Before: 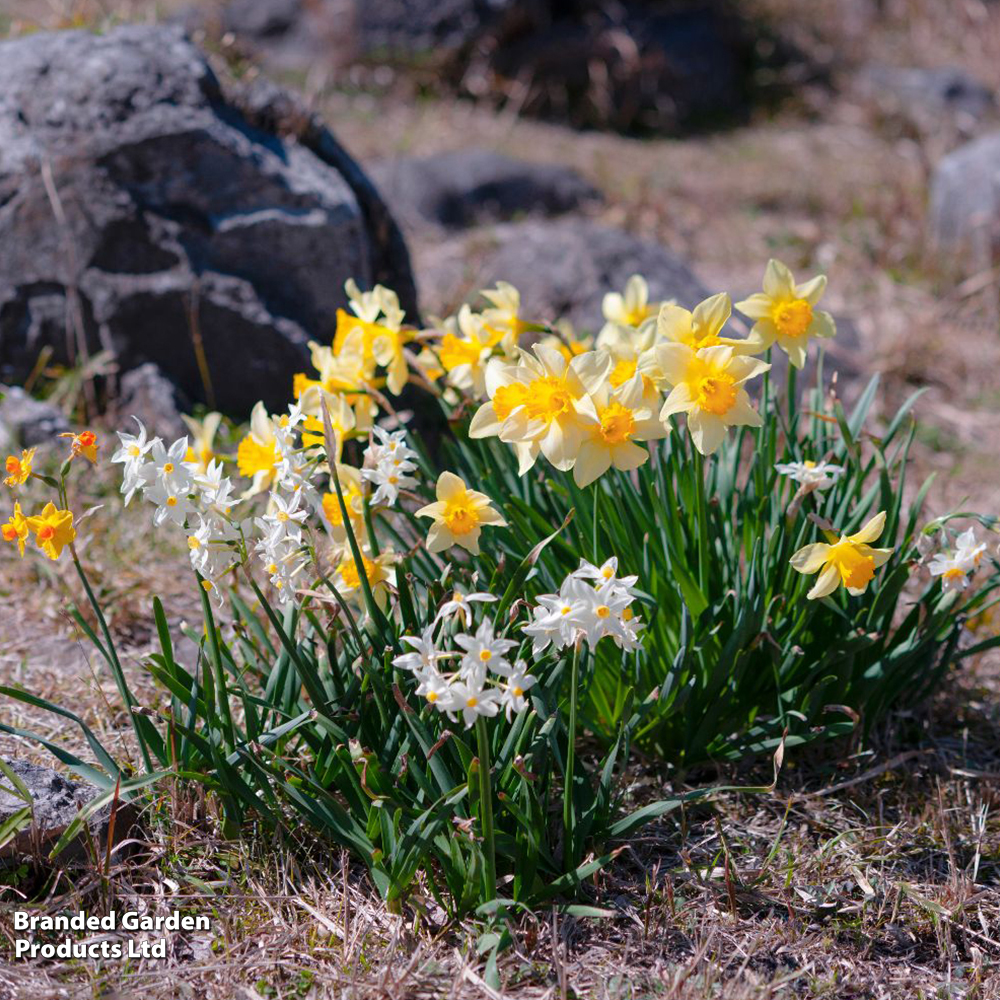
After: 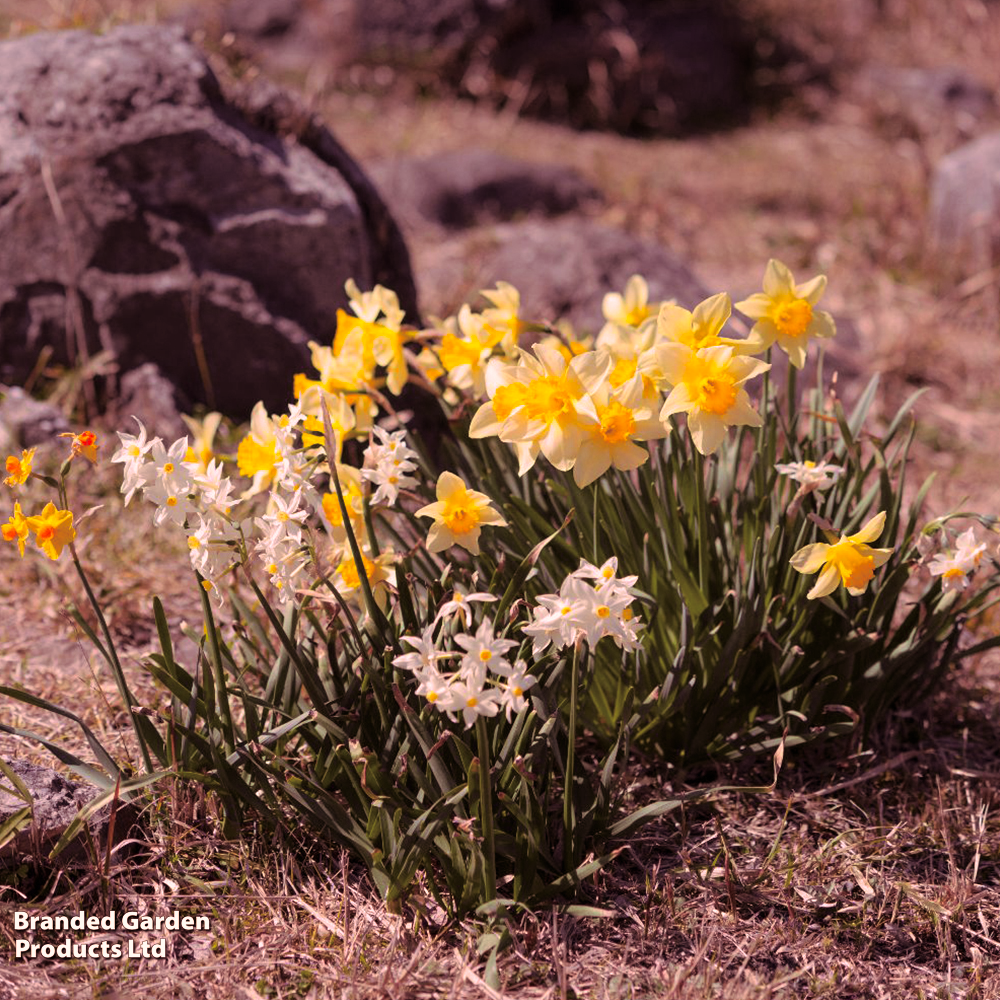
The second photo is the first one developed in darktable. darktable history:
color correction: highlights a* 17.88, highlights b* 18.79
split-toning: highlights › hue 298.8°, highlights › saturation 0.73, compress 41.76%
